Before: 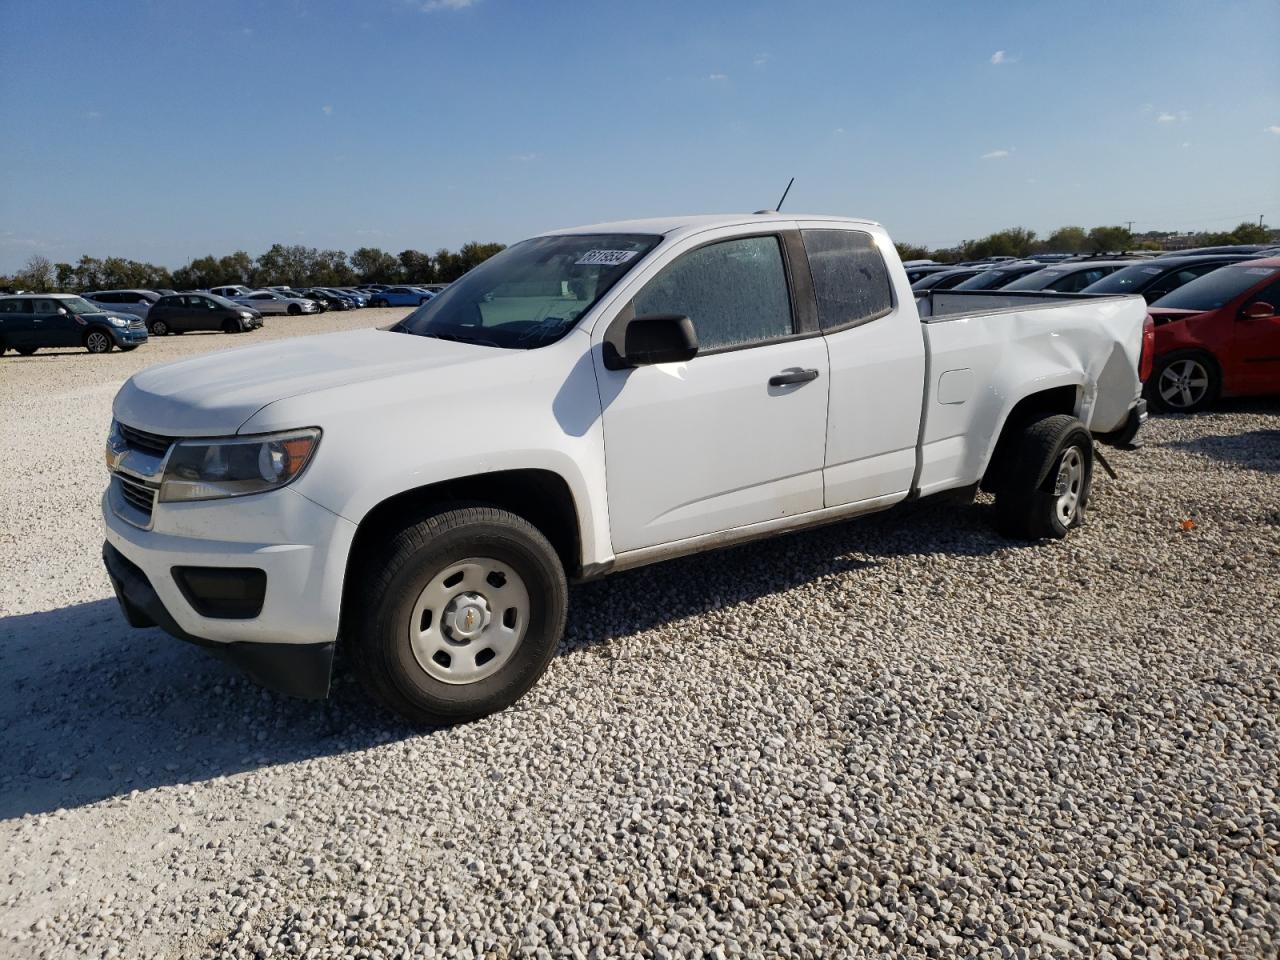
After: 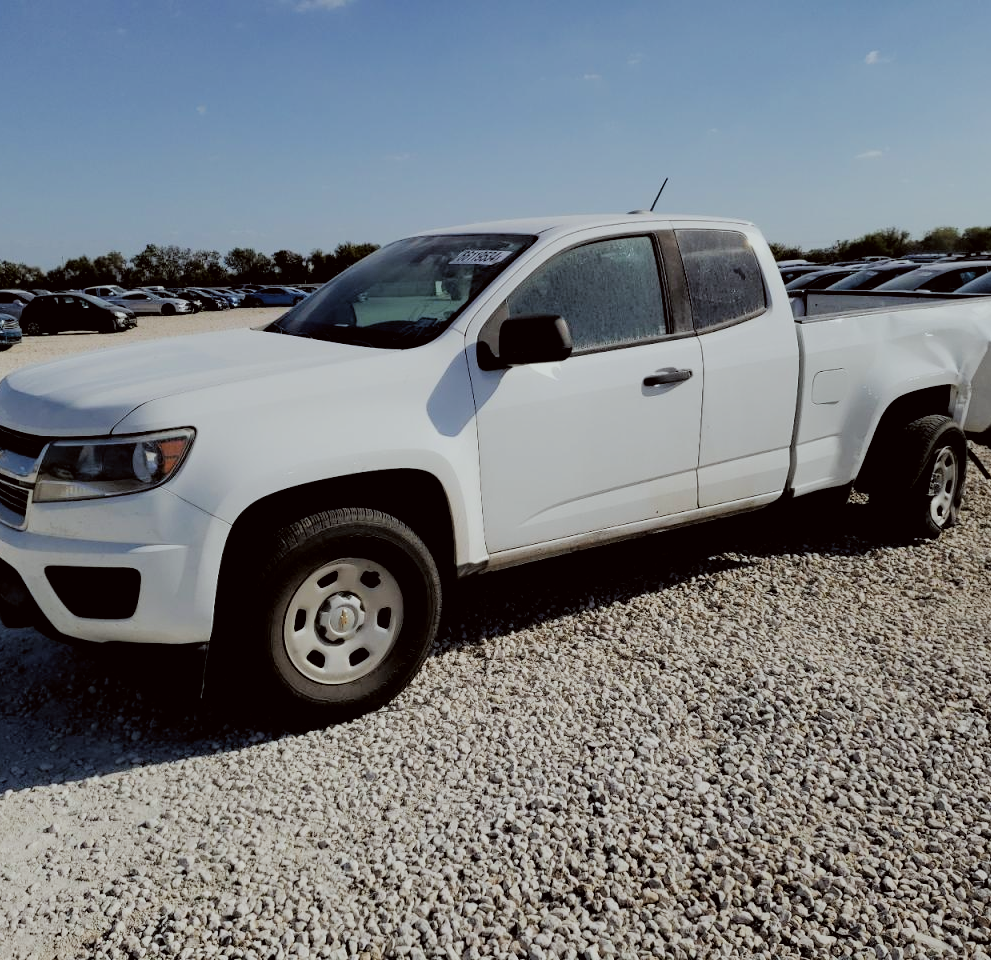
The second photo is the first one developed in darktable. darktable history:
crop: left 9.88%, right 12.664%
filmic rgb: black relative exposure -4.38 EV, white relative exposure 4.56 EV, hardness 2.37, contrast 1.05
color correction: highlights a* -2.73, highlights b* -2.09, shadows a* 2.41, shadows b* 2.73
